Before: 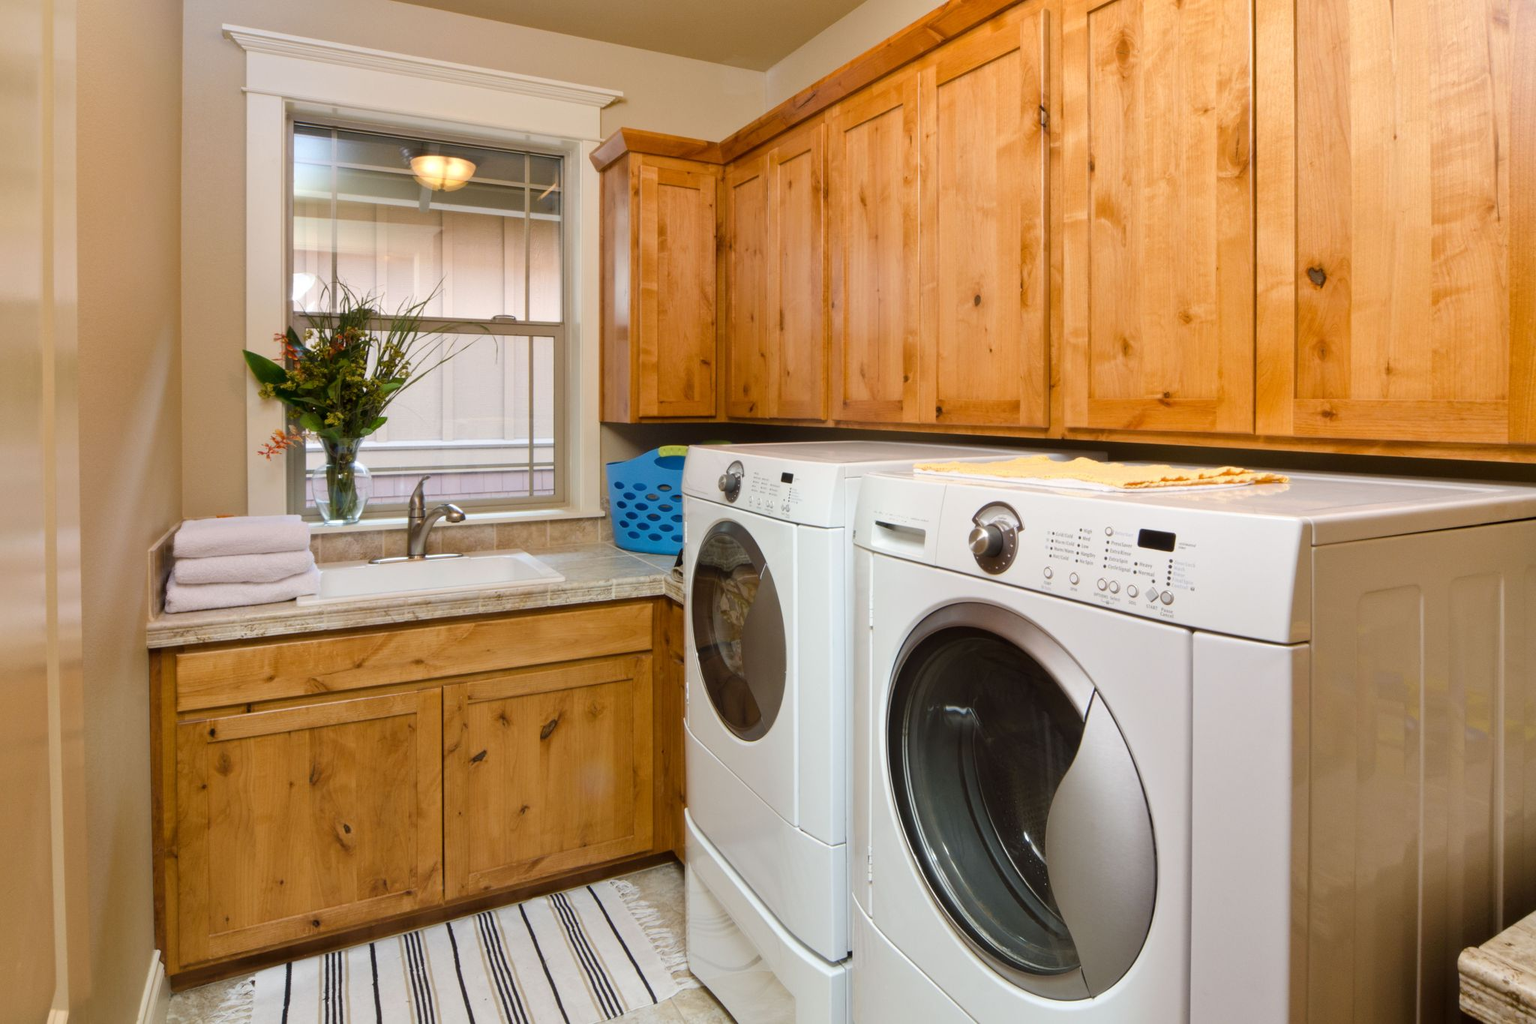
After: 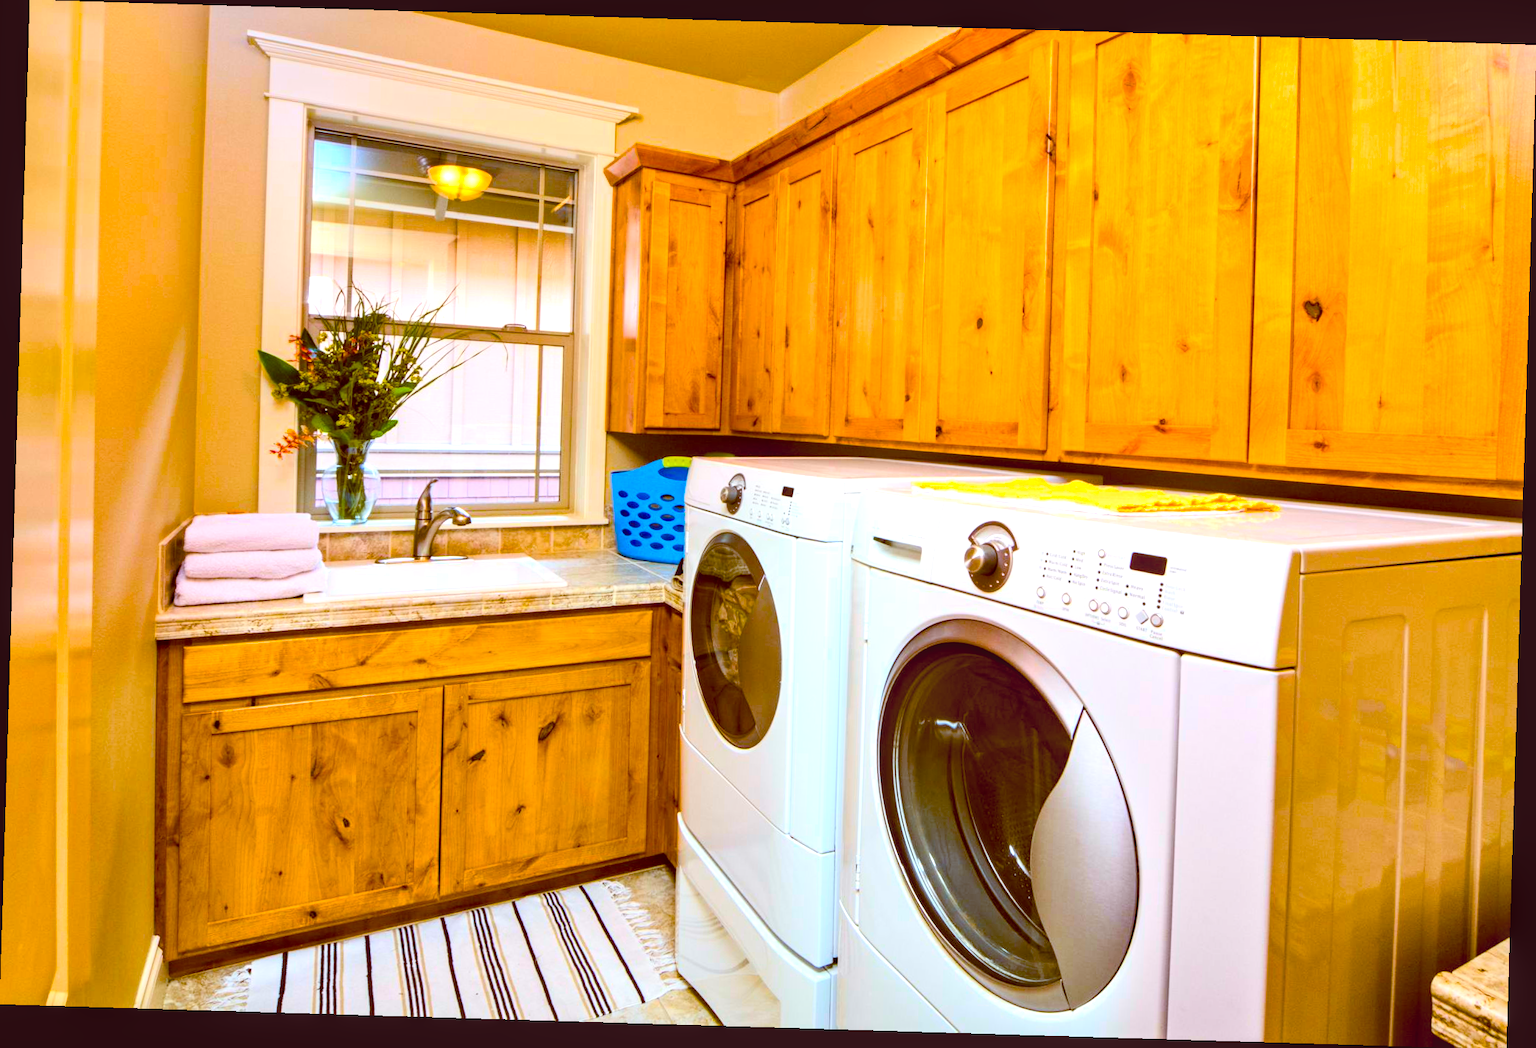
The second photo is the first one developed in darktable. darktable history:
color balance: lift [1, 1.015, 1.004, 0.985], gamma [1, 0.958, 0.971, 1.042], gain [1, 0.956, 0.977, 1.044]
rotate and perspective: rotation 1.72°, automatic cropping off
color balance rgb: linear chroma grading › global chroma 20%, perceptual saturation grading › global saturation 25%, perceptual brilliance grading › global brilliance 20%, global vibrance 20%
local contrast: on, module defaults
haze removal: compatibility mode true, adaptive false
contrast brightness saturation: contrast 0.2, brightness 0.16, saturation 0.22
